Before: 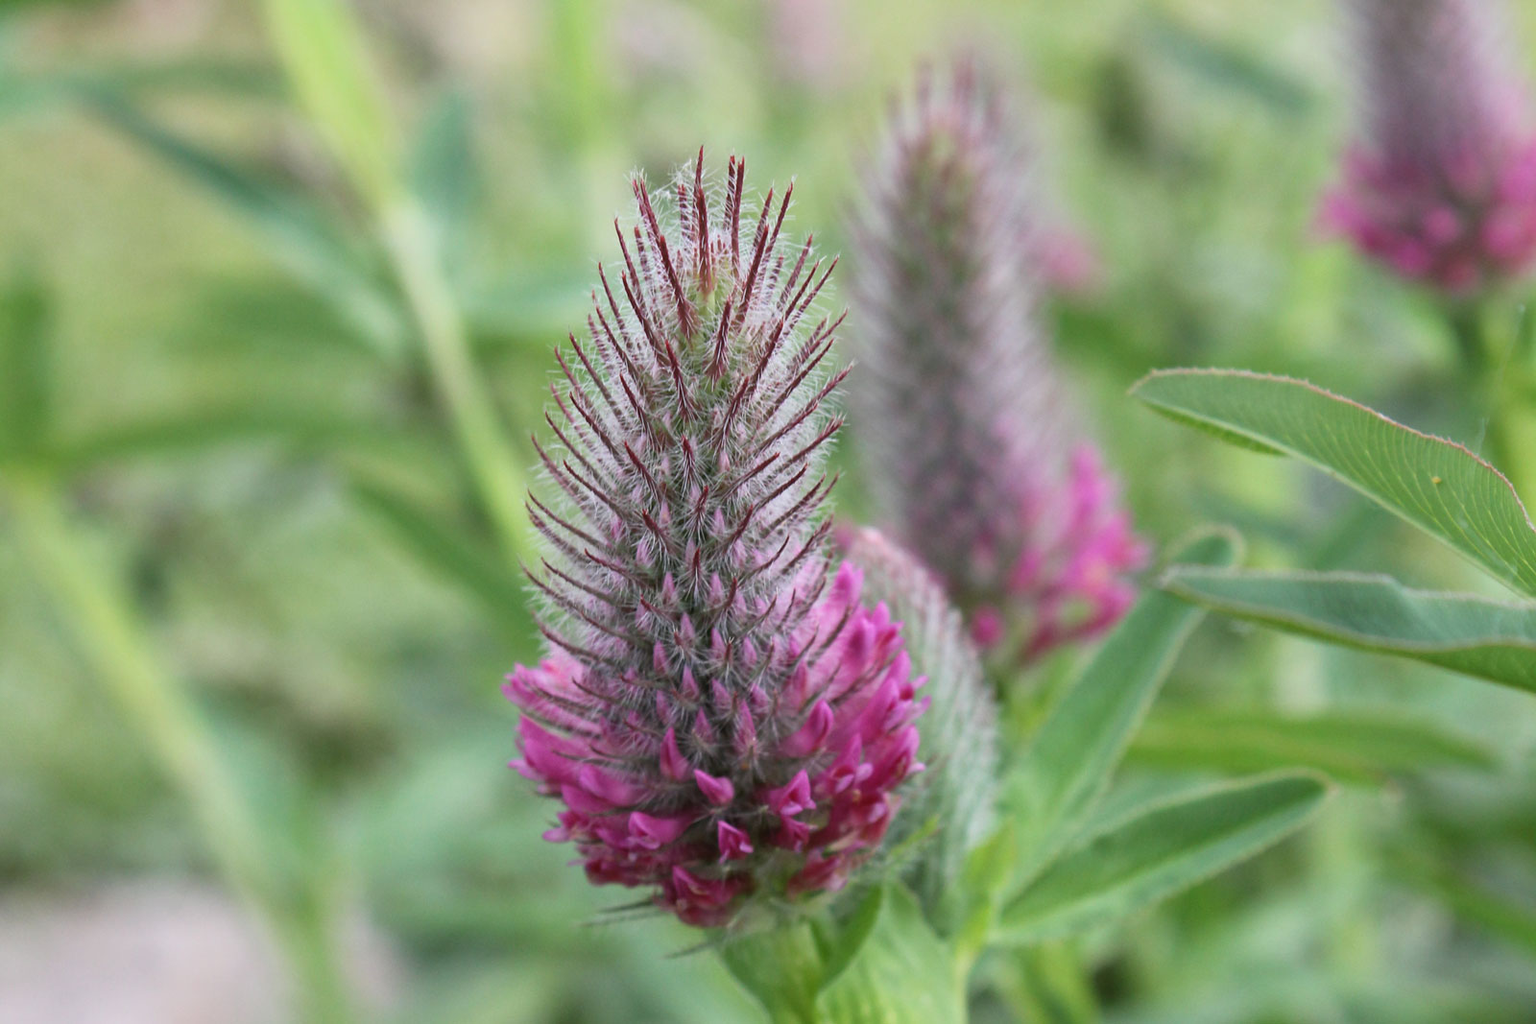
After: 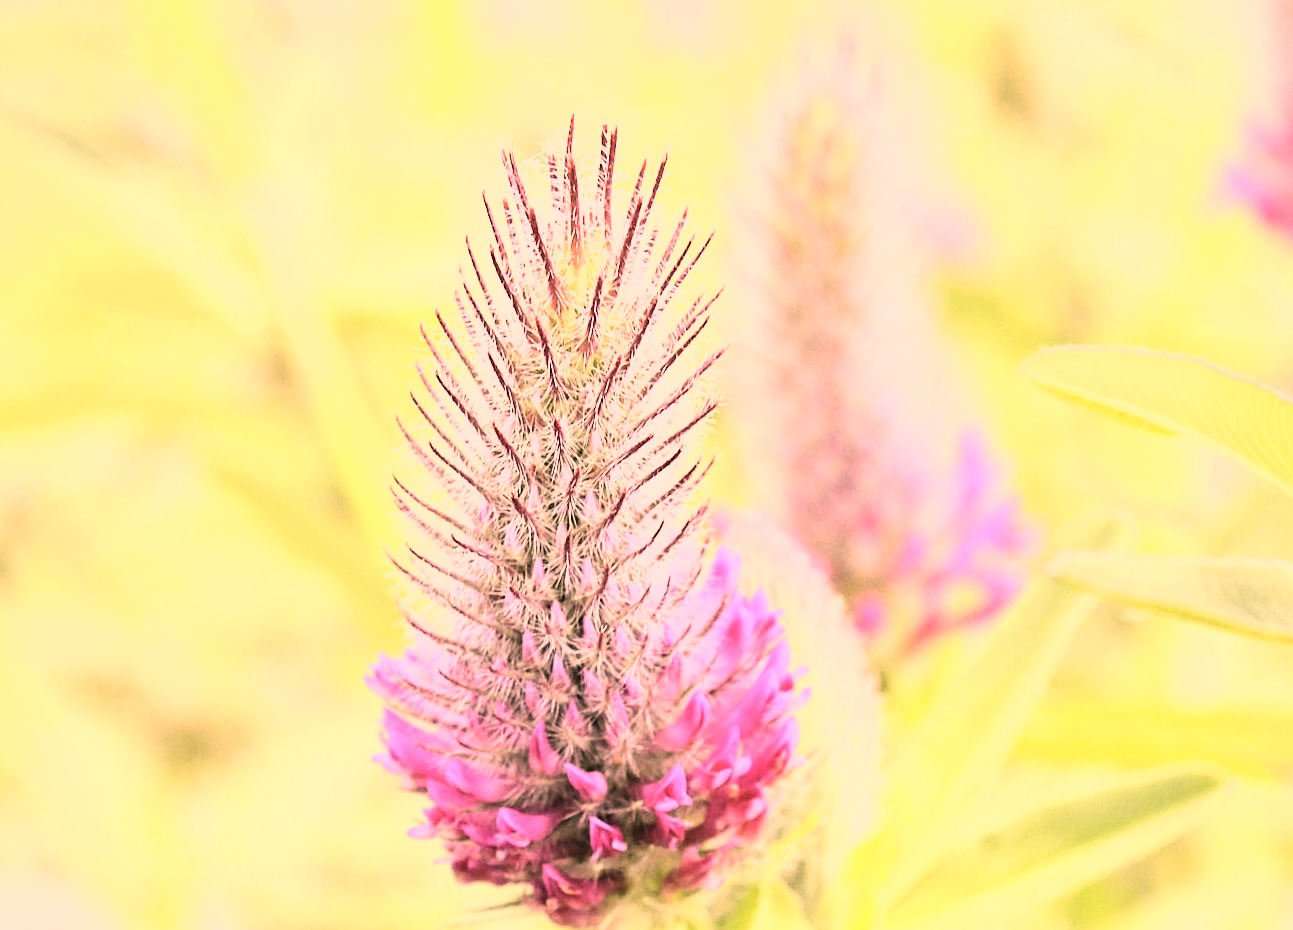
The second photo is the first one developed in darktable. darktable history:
exposure: exposure 1.093 EV, compensate highlight preservation false
crop: left 9.936%, top 3.605%, right 9.19%, bottom 9.228%
sharpen: on, module defaults
tone equalizer: on, module defaults
color correction: highlights a* 39.73, highlights b* 39.85, saturation 0.686
base curve: curves: ch0 [(0, 0.003) (0.001, 0.002) (0.006, 0.004) (0.02, 0.022) (0.048, 0.086) (0.094, 0.234) (0.162, 0.431) (0.258, 0.629) (0.385, 0.8) (0.548, 0.918) (0.751, 0.988) (1, 1)]
